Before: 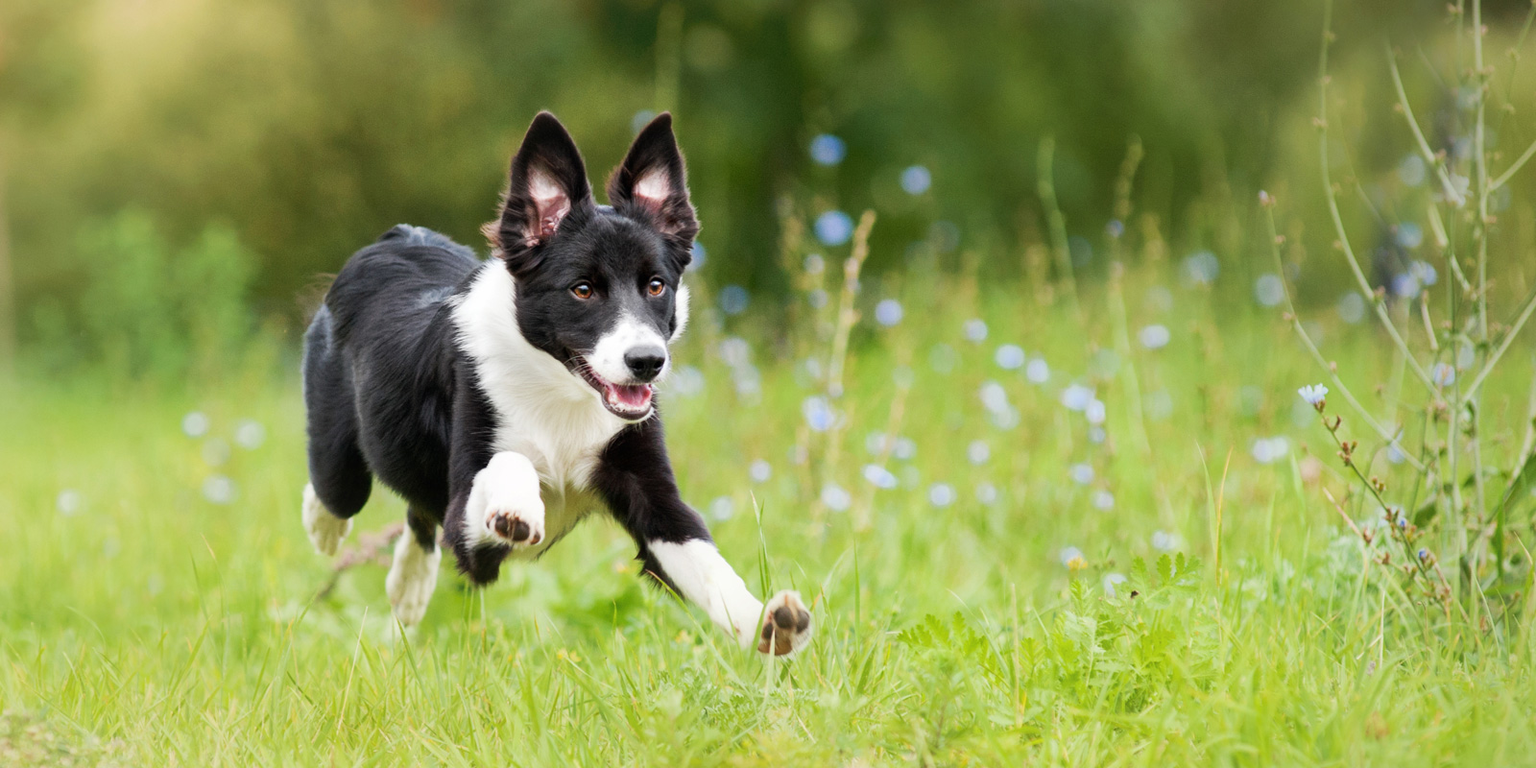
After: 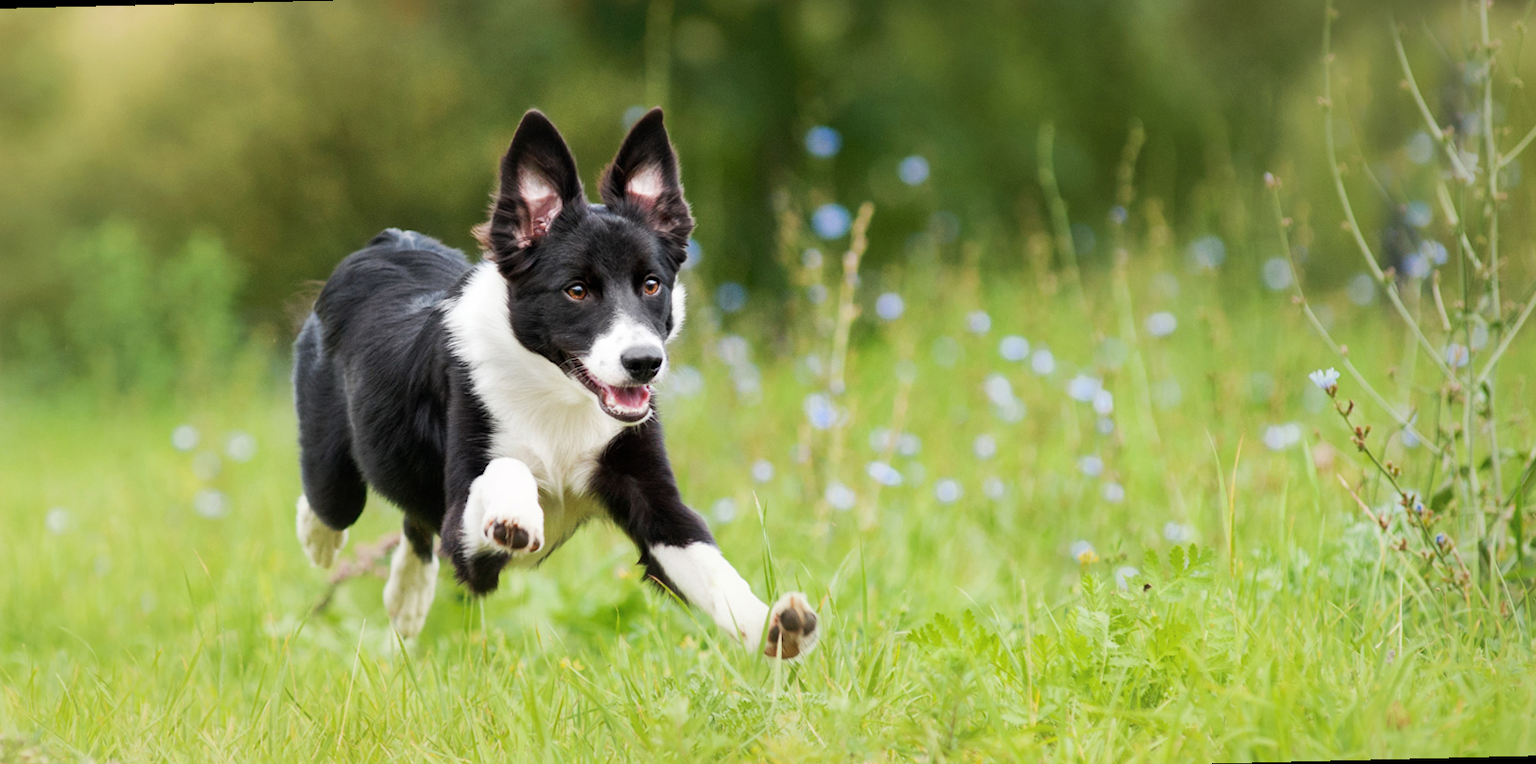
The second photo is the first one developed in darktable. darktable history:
levels: mode automatic, gray 50.8%
rotate and perspective: rotation -1.42°, crop left 0.016, crop right 0.984, crop top 0.035, crop bottom 0.965
